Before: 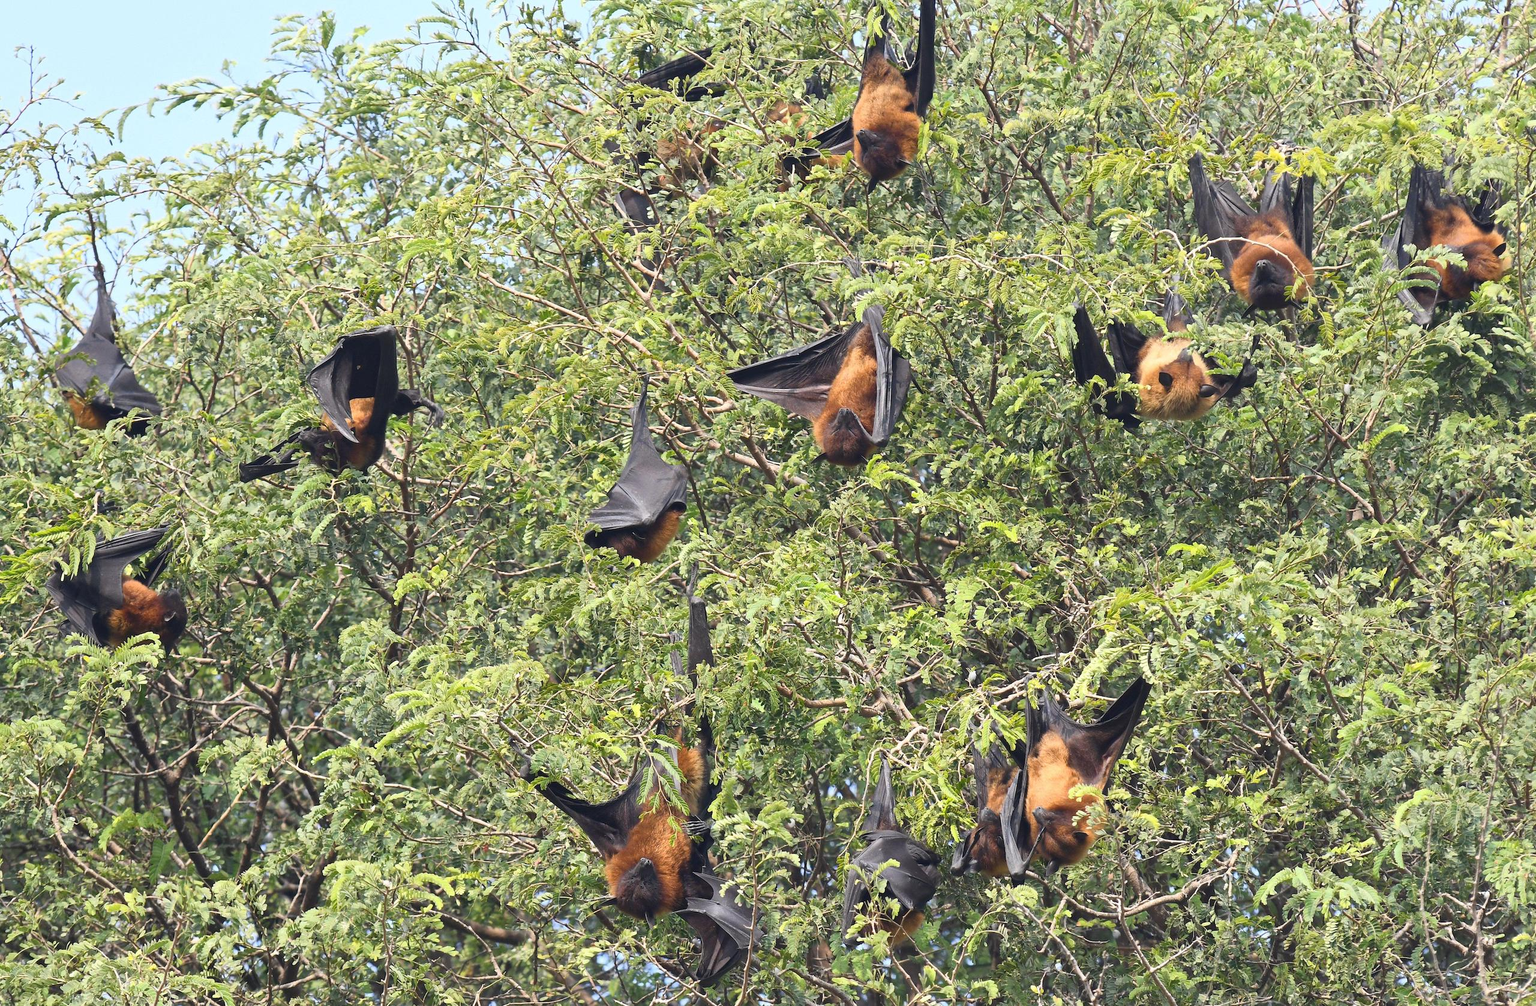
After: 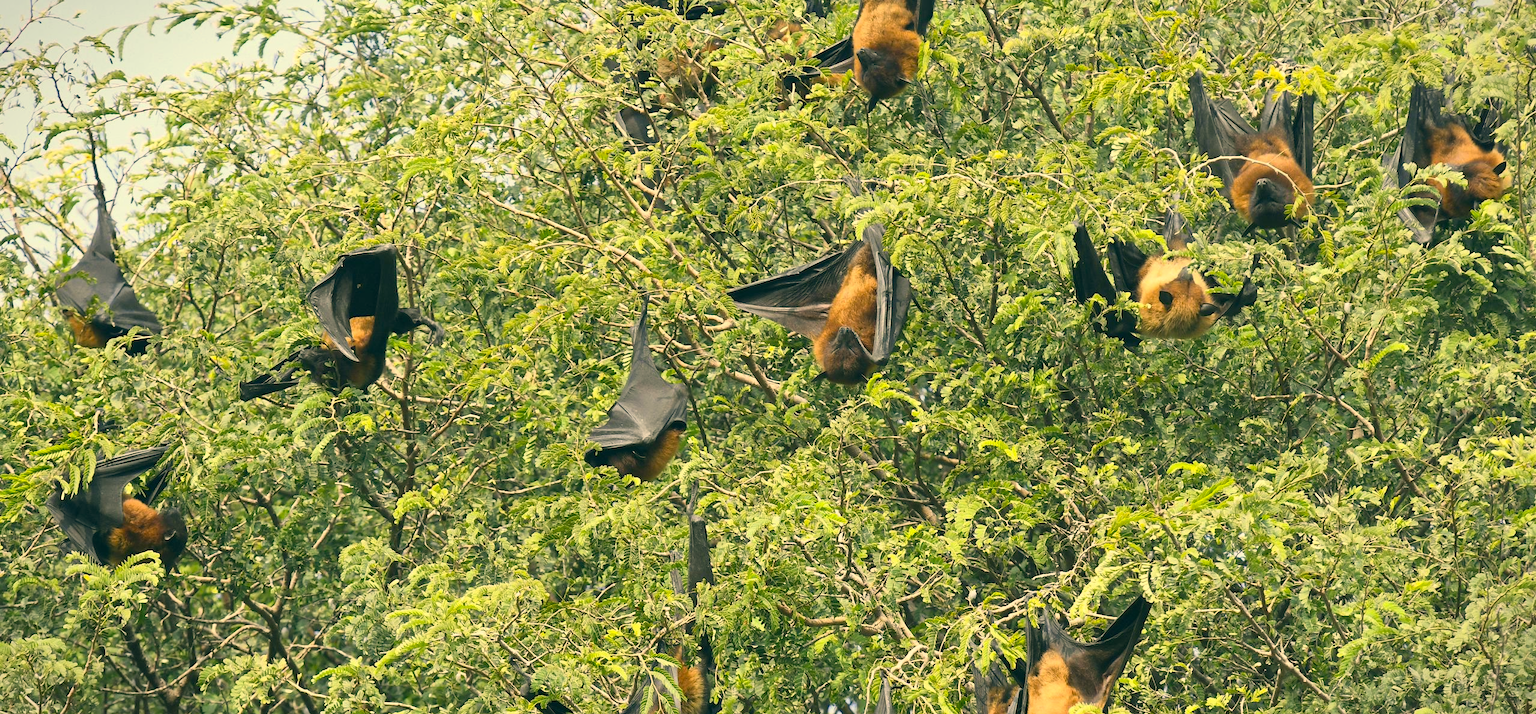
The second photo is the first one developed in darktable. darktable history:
crop and rotate: top 8.113%, bottom 20.92%
vignetting: fall-off start 99.12%, fall-off radius 99.22%, brightness -0.806, width/height ratio 1.427
color correction: highlights a* 5.28, highlights b* 24.86, shadows a* -15.76, shadows b* 3.8
